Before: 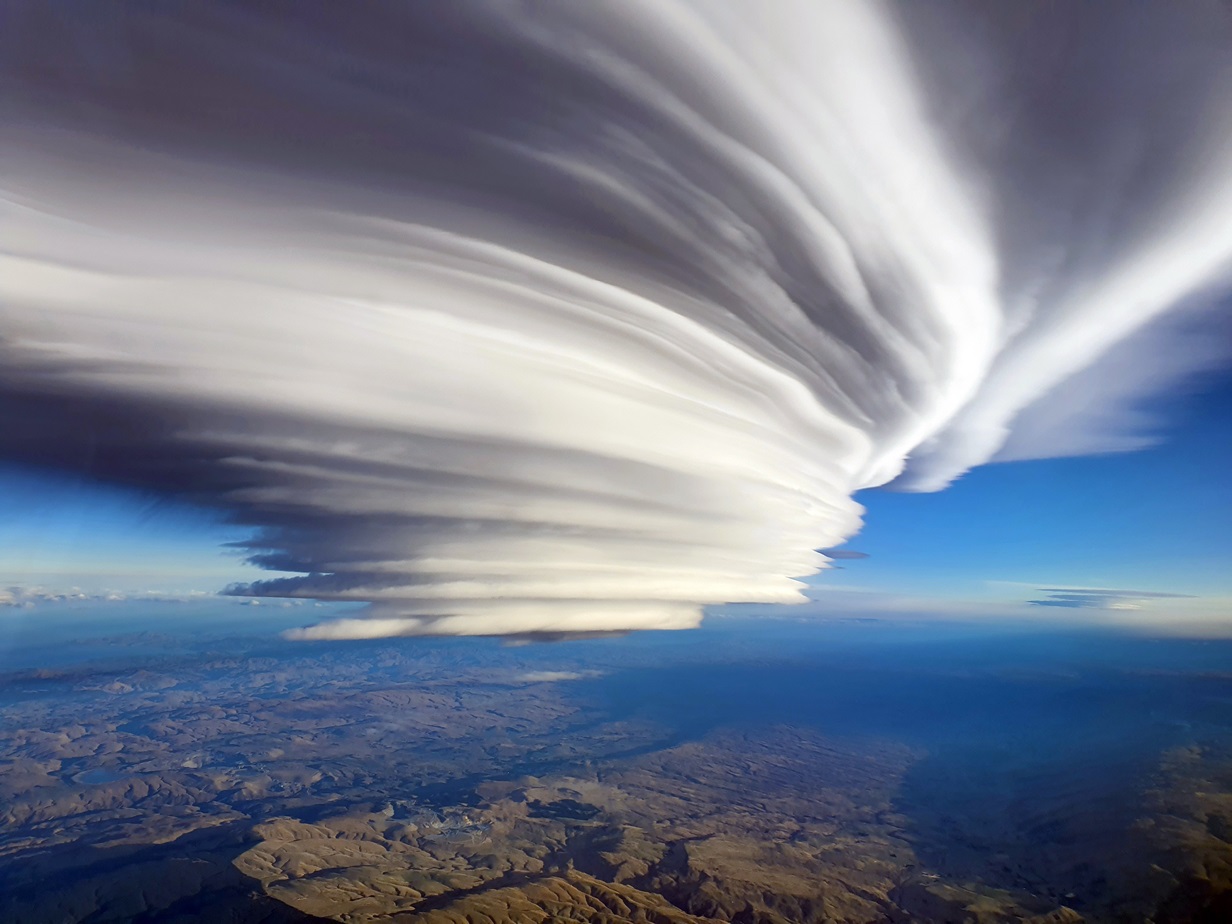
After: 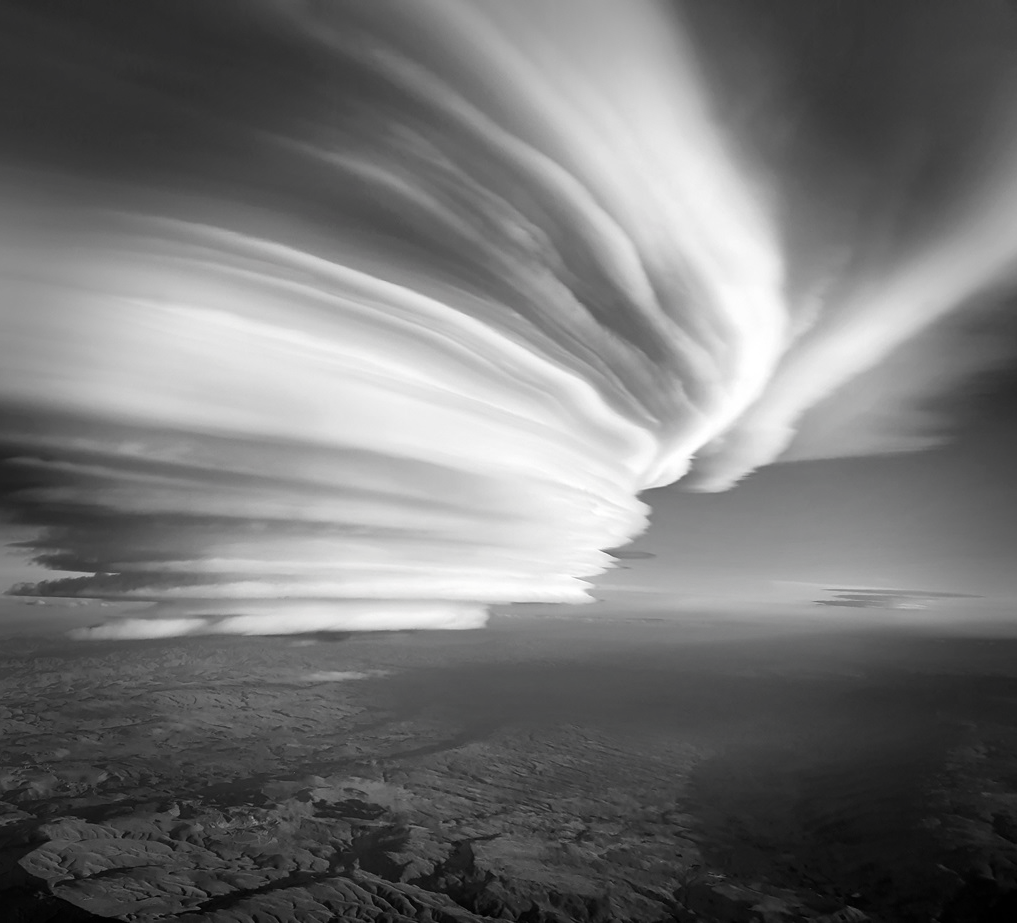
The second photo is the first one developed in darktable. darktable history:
crop: left 17.446%, bottom 0.036%
vignetting: fall-off start 65.96%, fall-off radius 39.63%, automatic ratio true, width/height ratio 0.676, dithering 16-bit output
contrast brightness saturation: saturation -0.992
